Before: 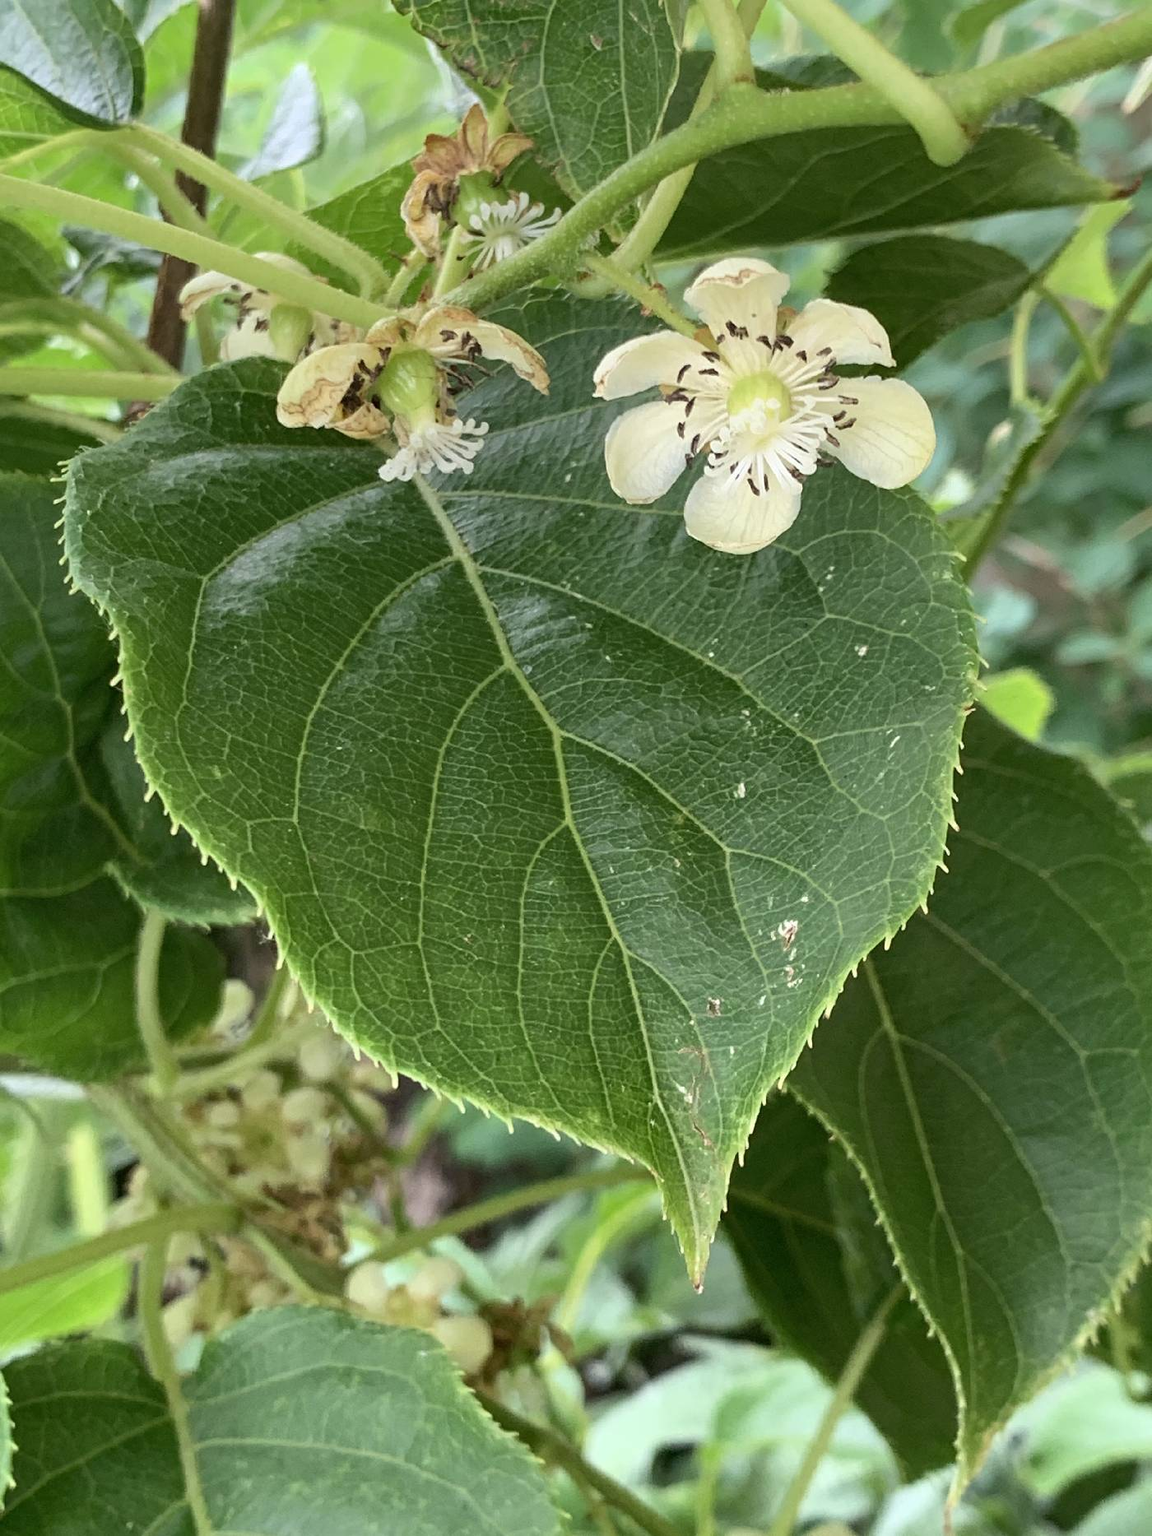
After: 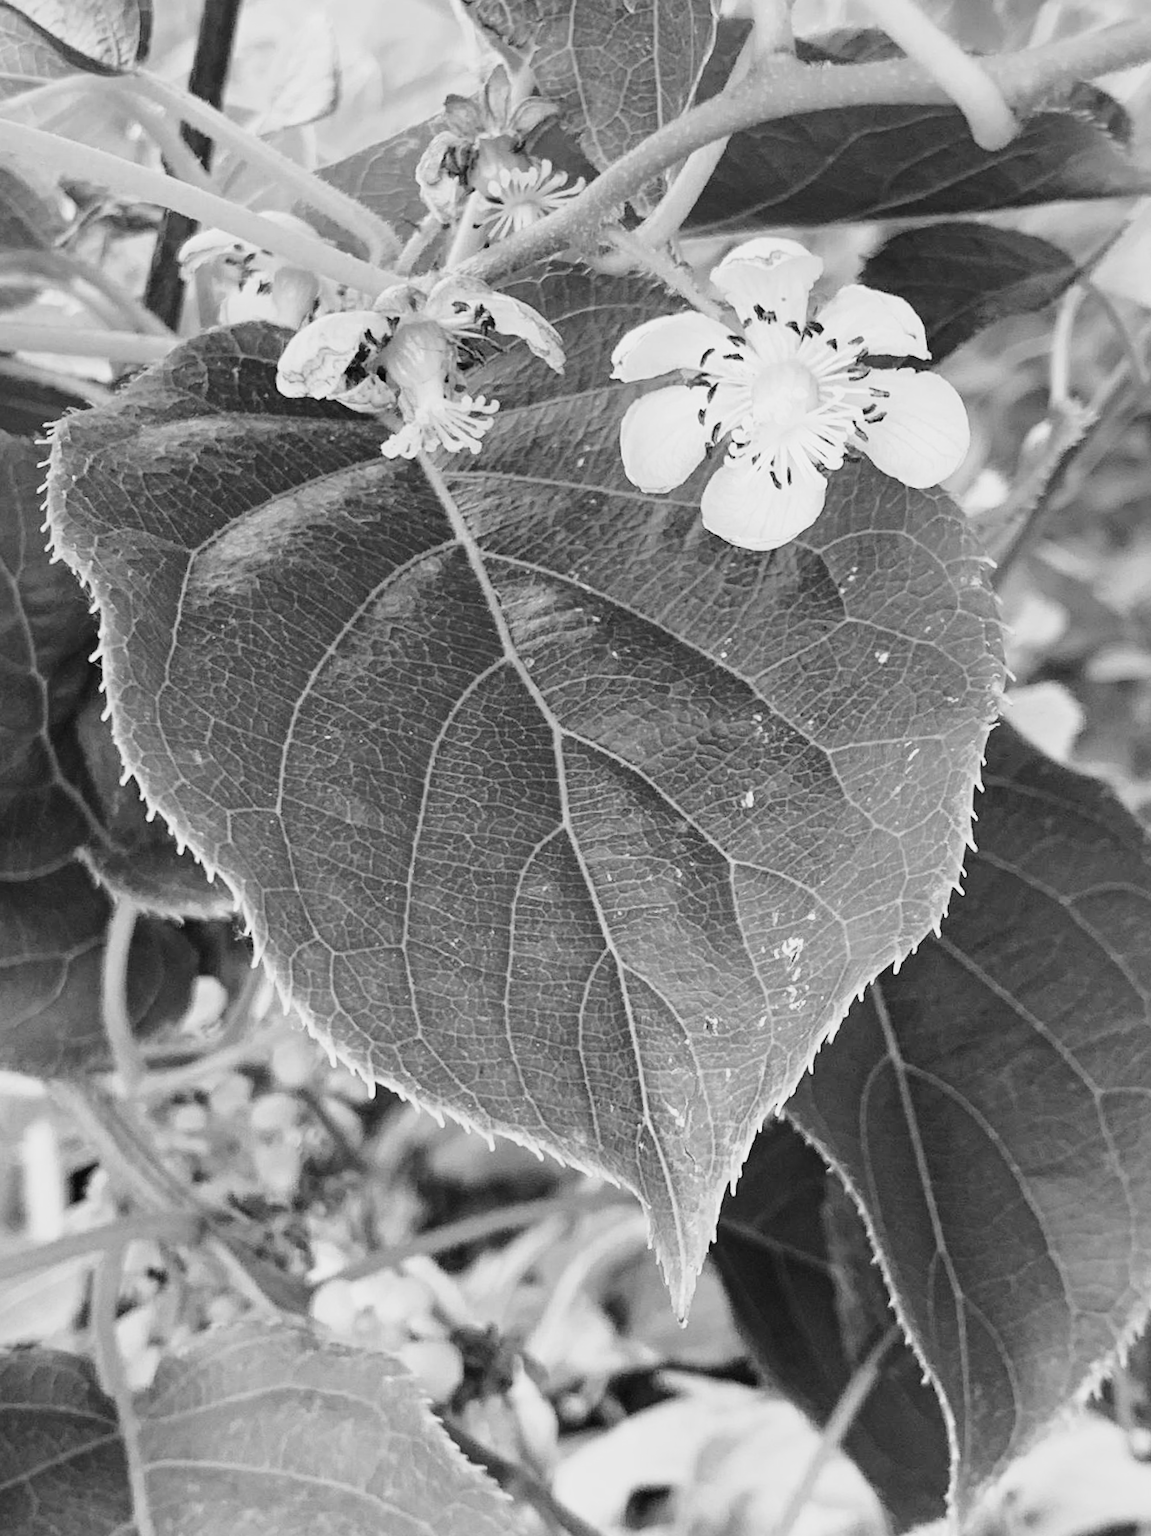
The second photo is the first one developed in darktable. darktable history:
base curve: curves: ch0 [(0, 0) (0.028, 0.03) (0.121, 0.232) (0.46, 0.748) (0.859, 0.968) (1, 1)]
exposure: black level correction 0.001, exposure -0.2 EV, compensate highlight preservation false
monochrome: a 73.58, b 64.21
crop and rotate: angle -2.38°
